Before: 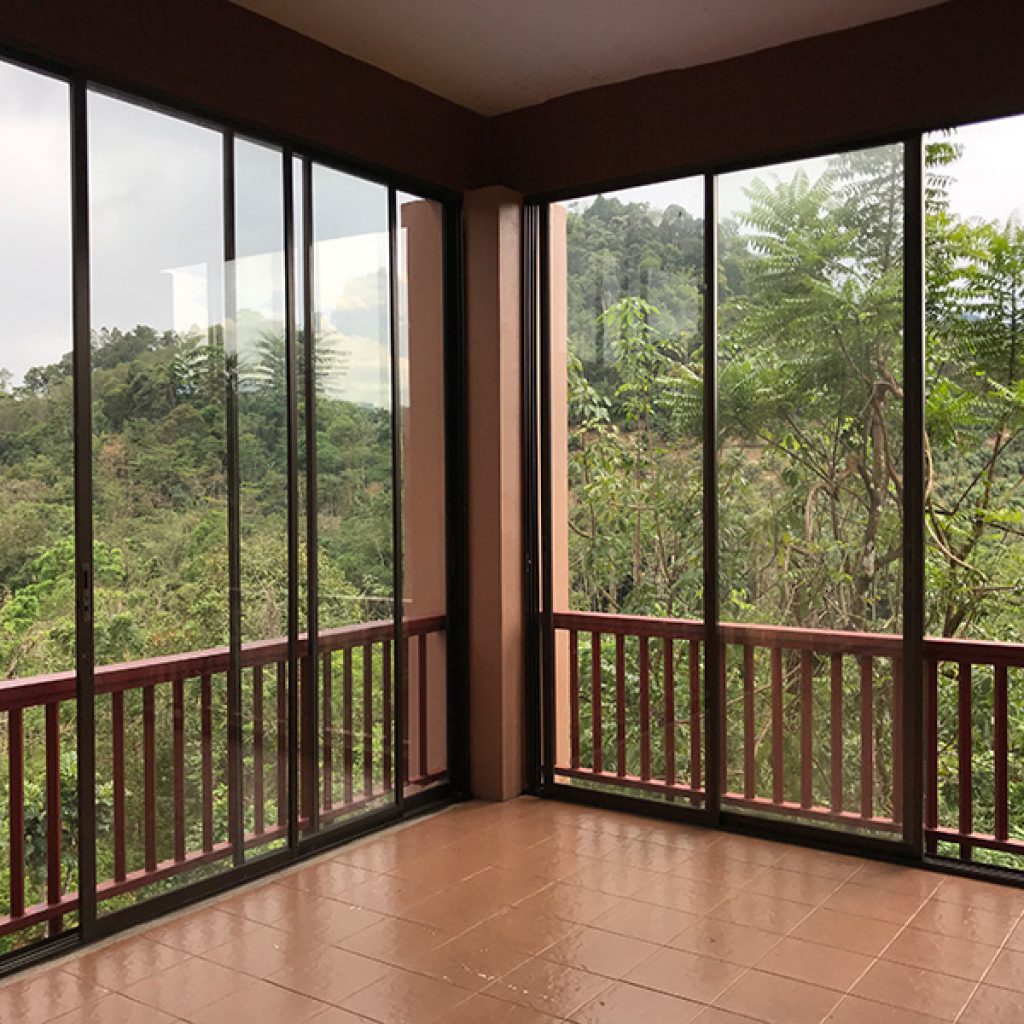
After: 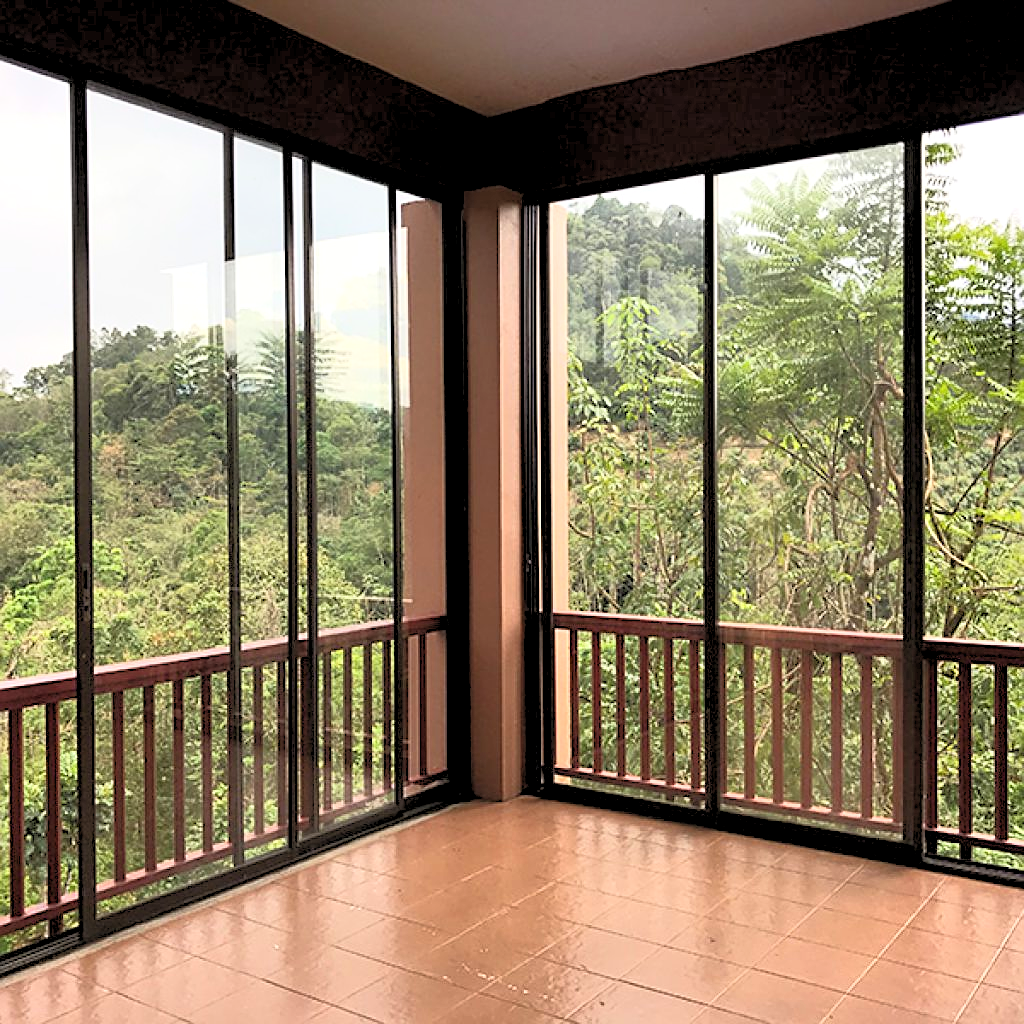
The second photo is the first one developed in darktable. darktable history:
base curve: curves: ch0 [(0, 0) (0.257, 0.25) (0.482, 0.586) (0.757, 0.871) (1, 1)]
rgb levels: preserve colors sum RGB, levels [[0.038, 0.433, 0.934], [0, 0.5, 1], [0, 0.5, 1]]
sharpen: on, module defaults
exposure: black level correction -0.002, exposure 0.54 EV, compensate highlight preservation false
